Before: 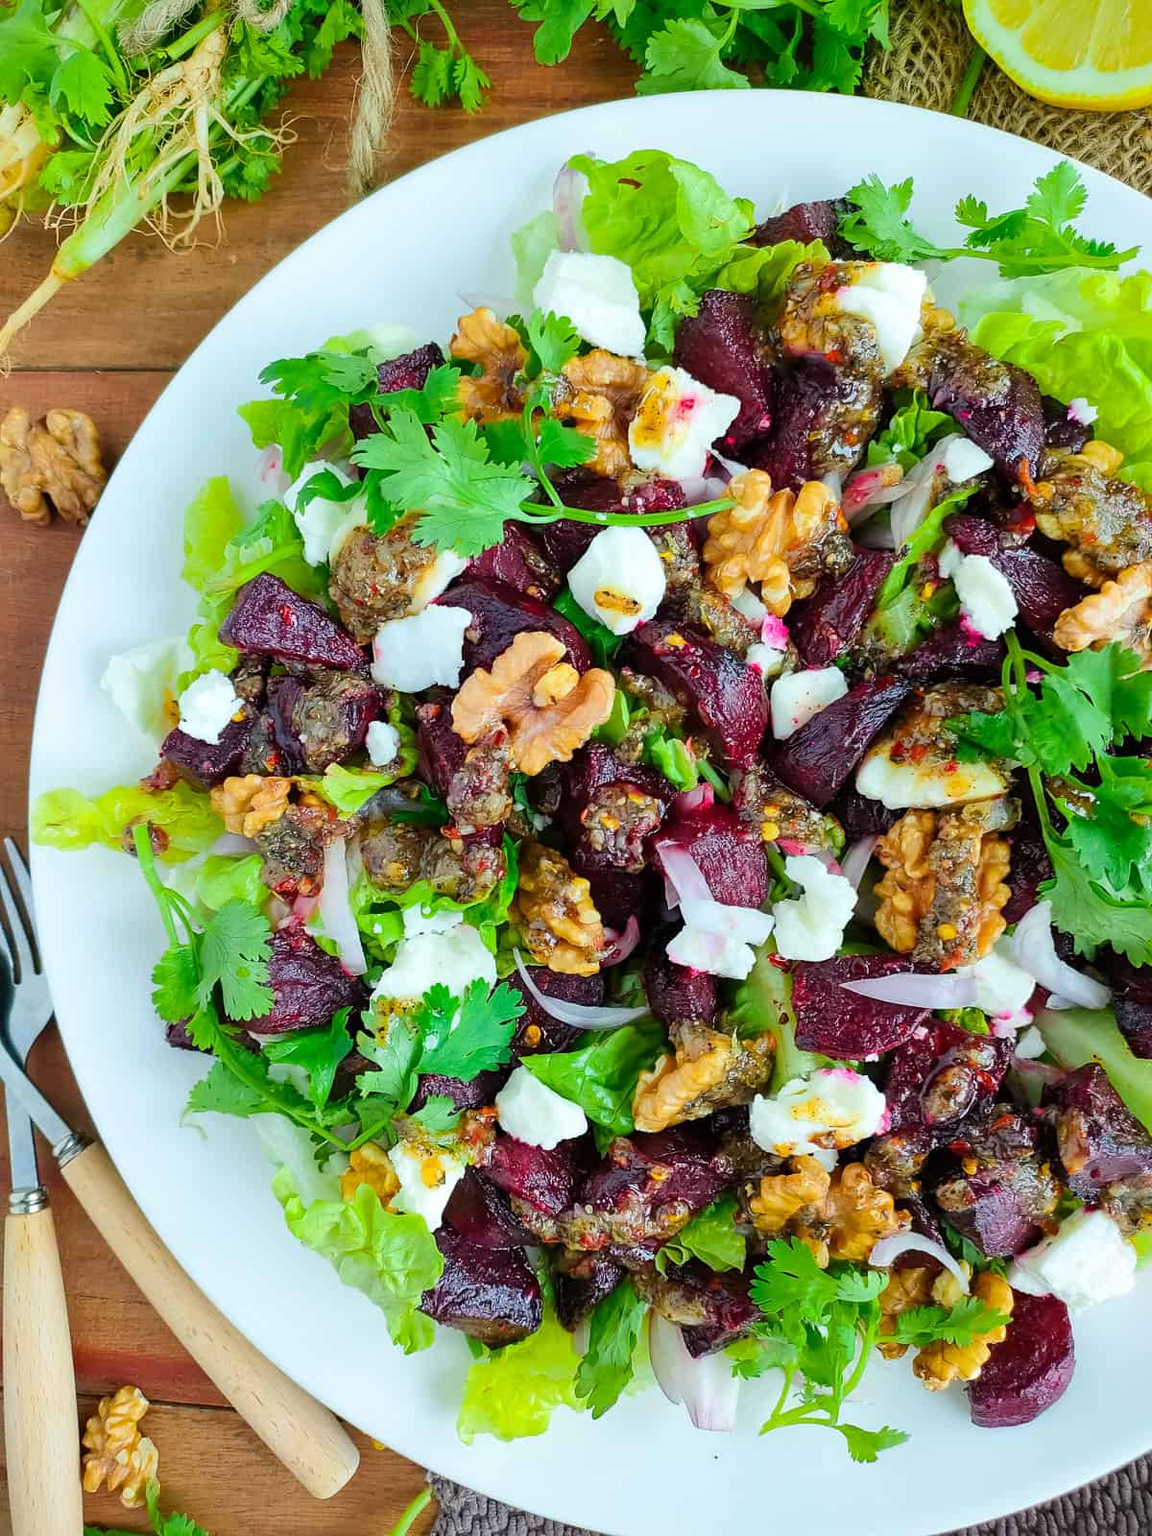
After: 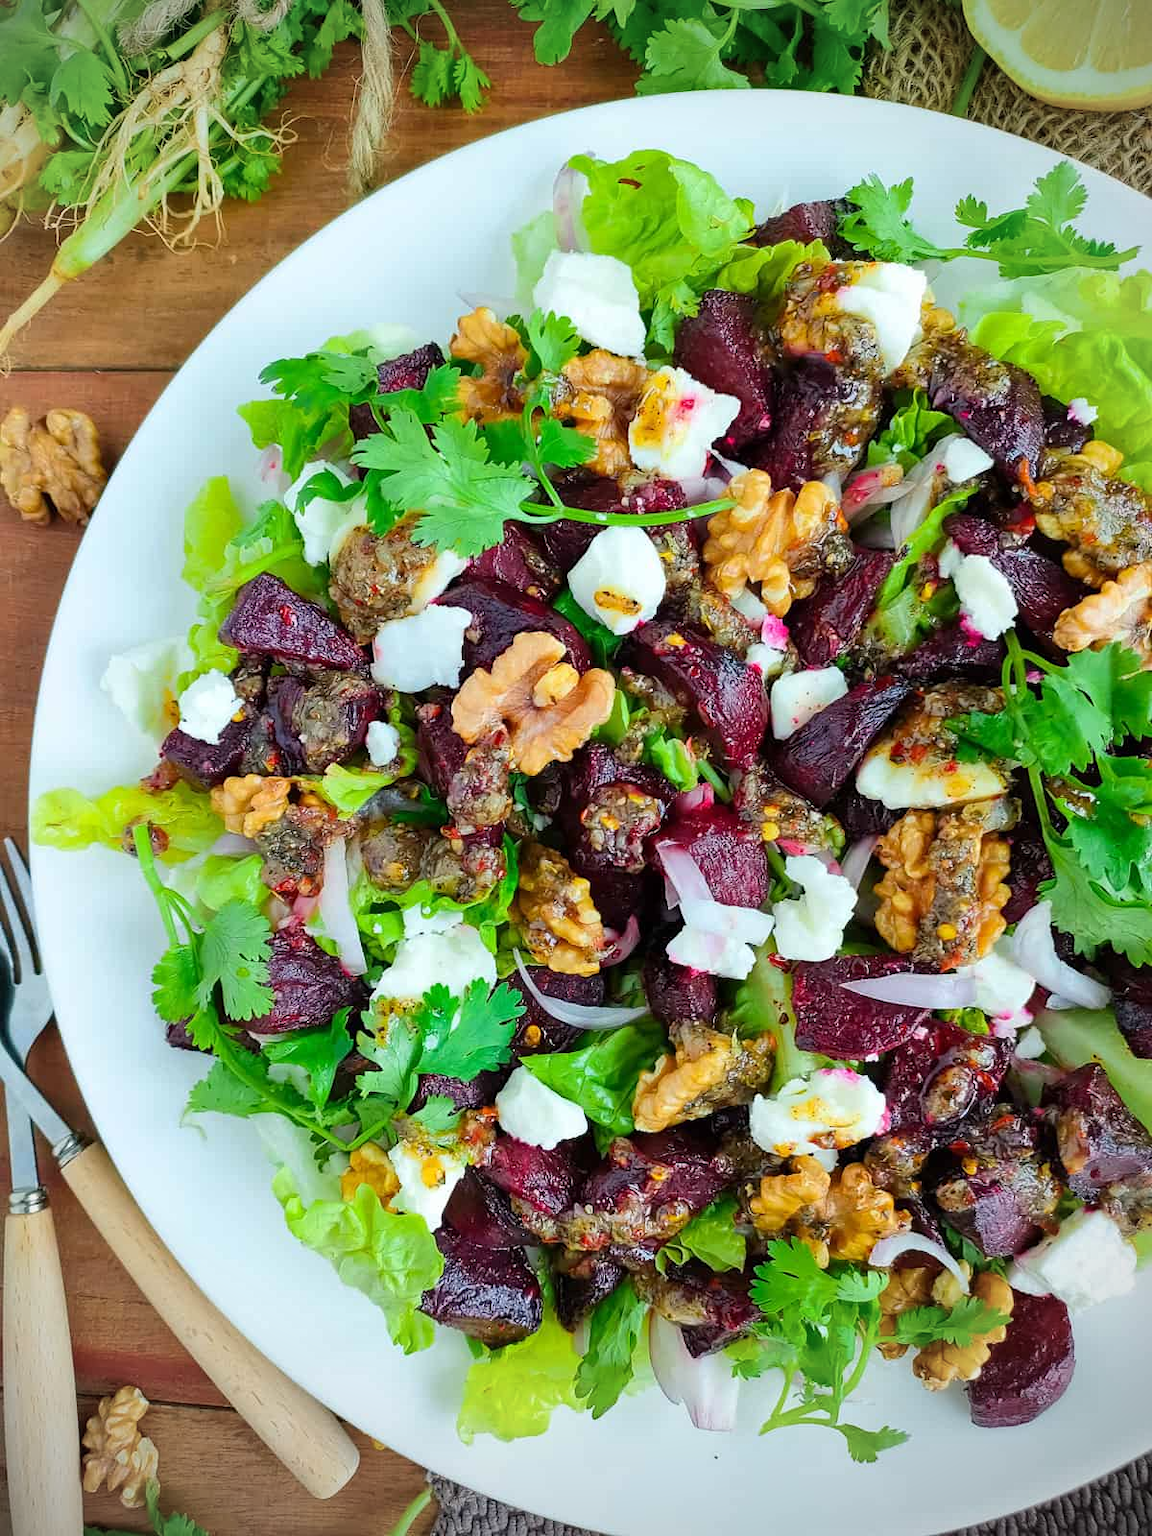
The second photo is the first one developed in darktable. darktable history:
vignetting: center (-0.033, -0.047)
